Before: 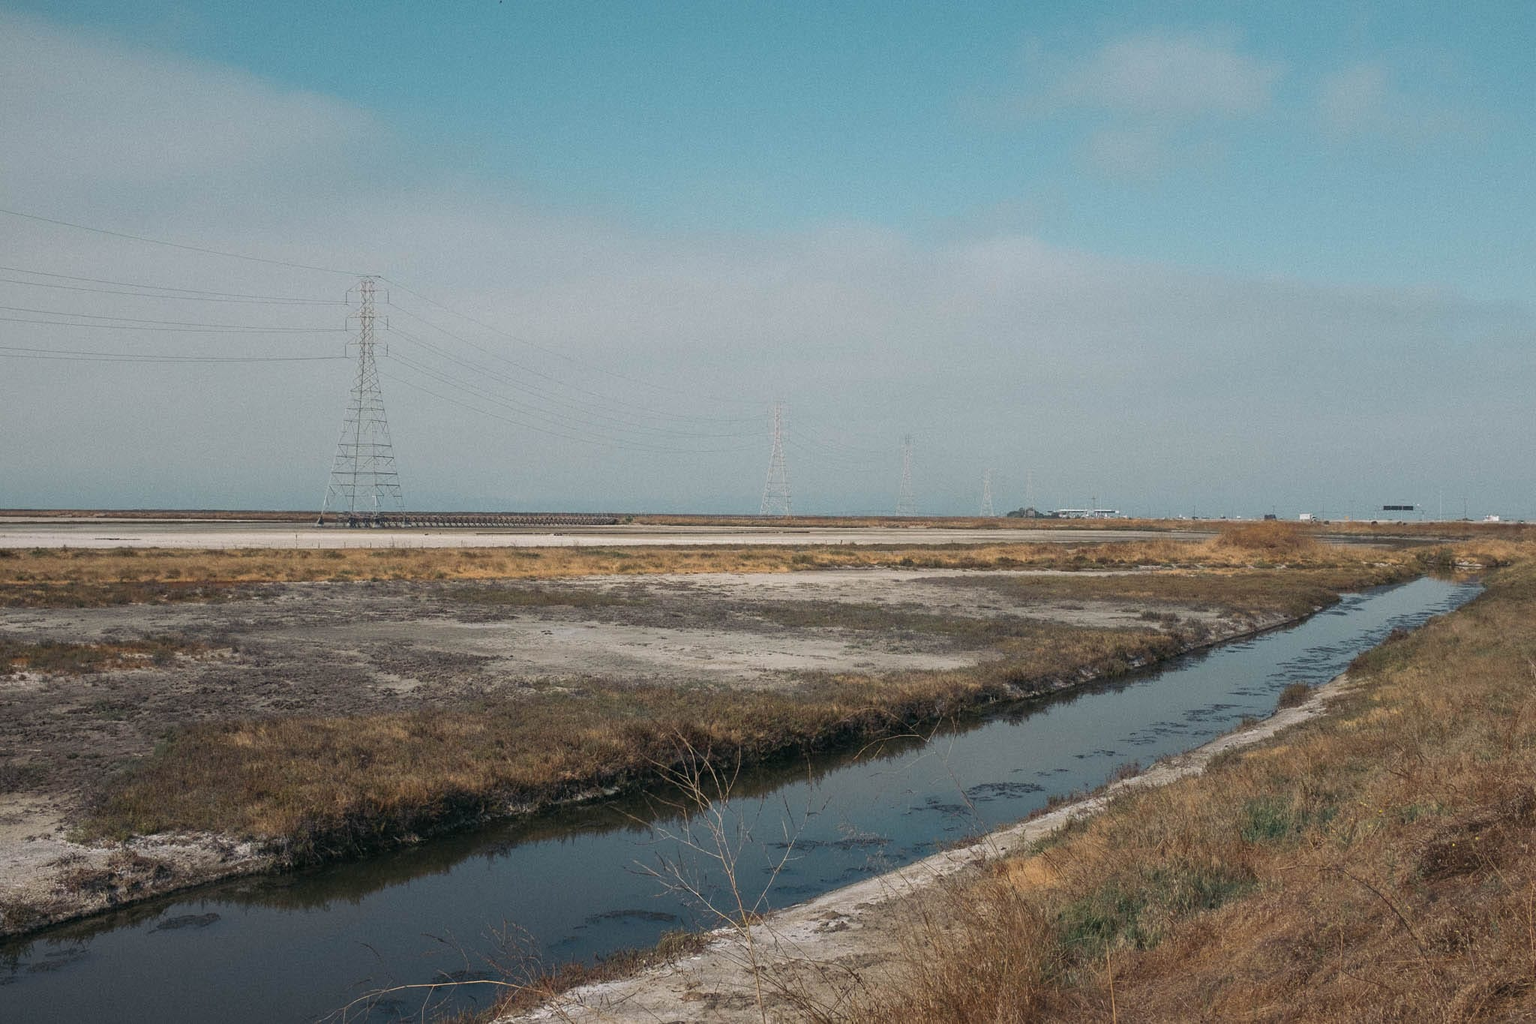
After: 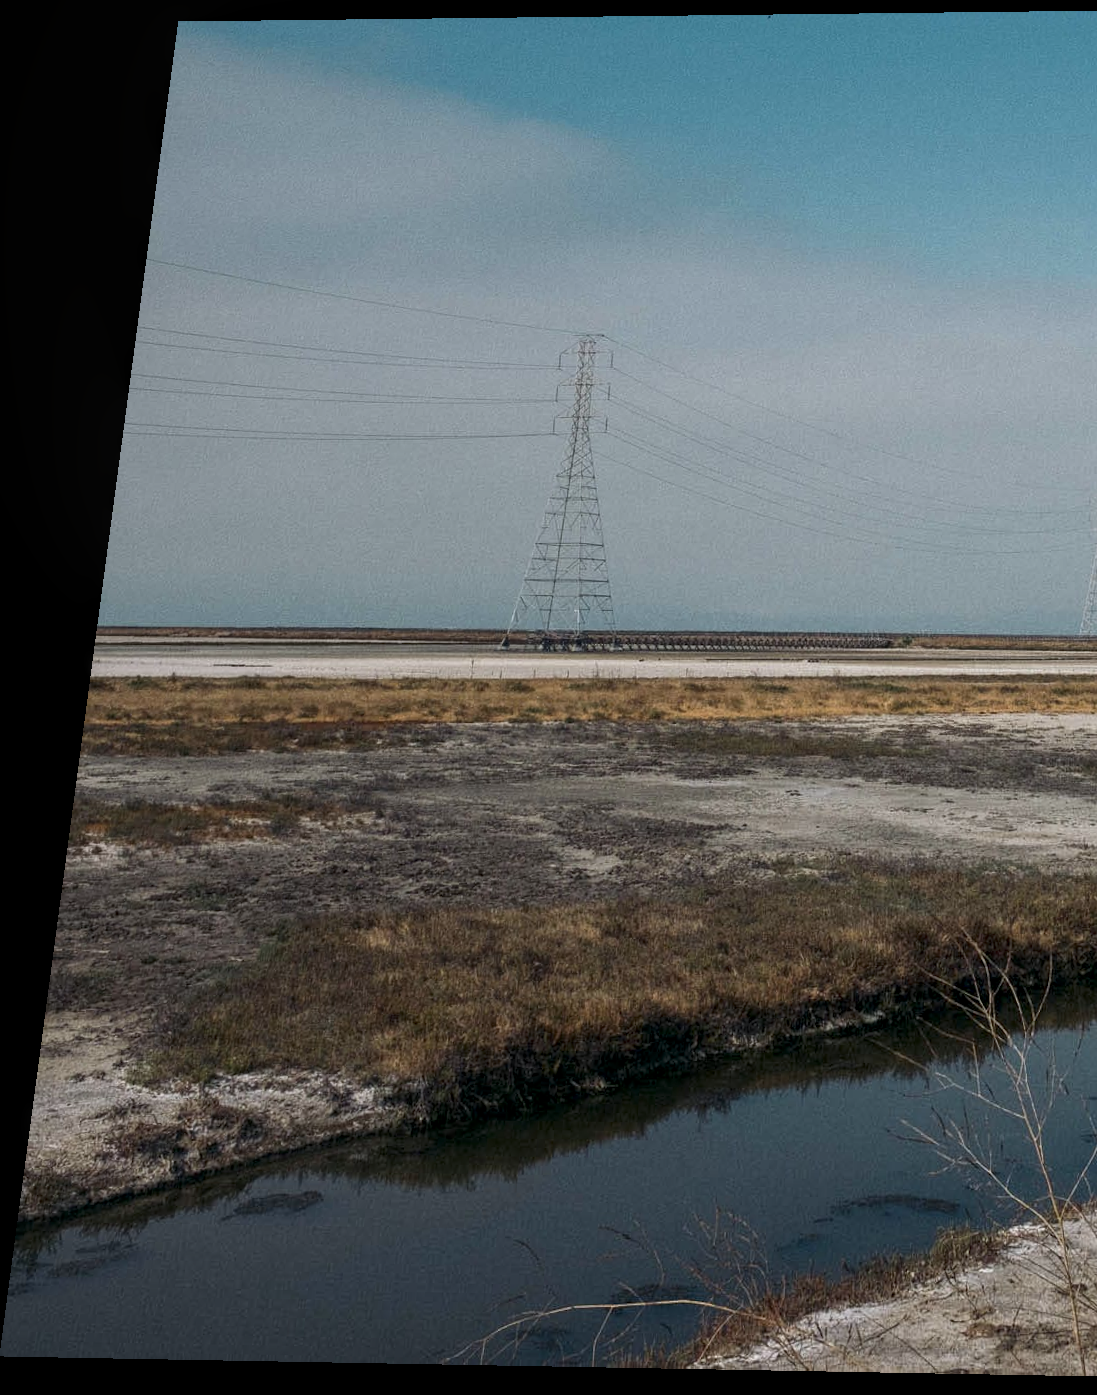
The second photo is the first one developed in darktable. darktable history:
contrast brightness saturation: brightness -0.09
crop and rotate: left 0%, top 0%, right 50.845%
rotate and perspective: rotation 0.128°, lens shift (vertical) -0.181, lens shift (horizontal) -0.044, shear 0.001, automatic cropping off
color correction: highlights b* 3
white balance: red 0.976, blue 1.04
local contrast: on, module defaults
